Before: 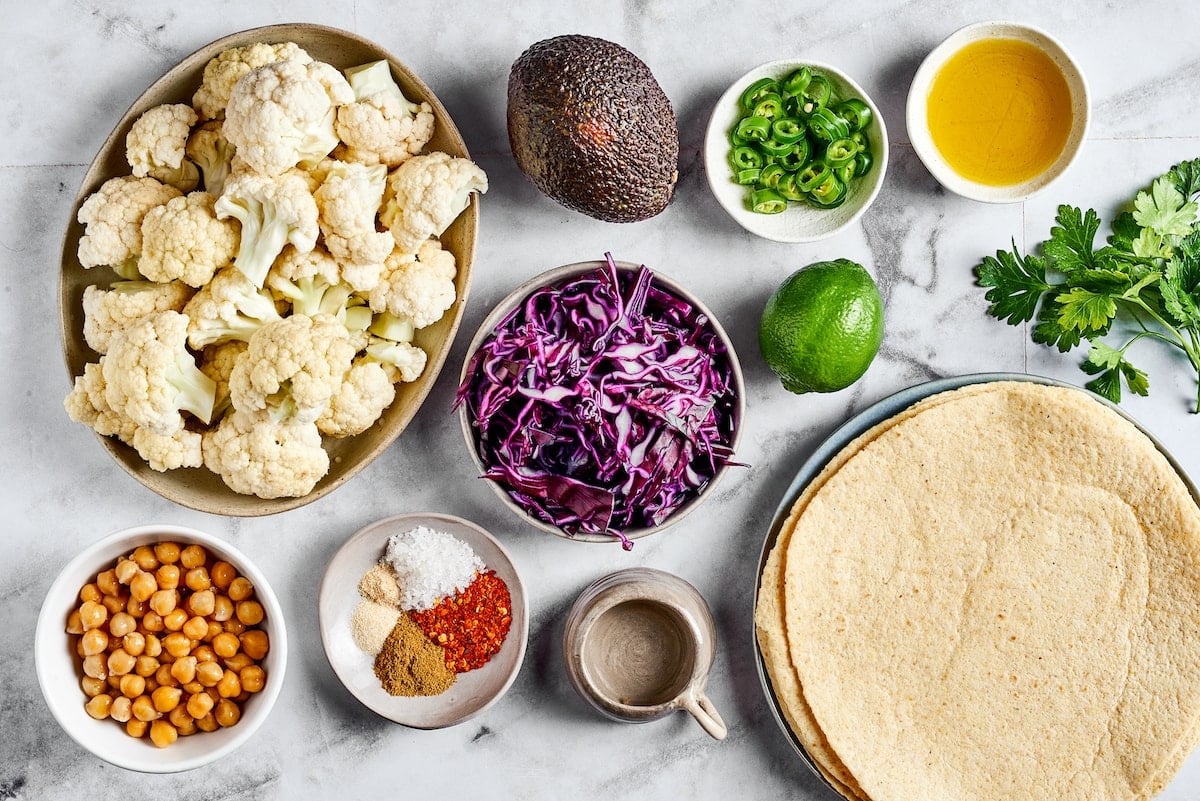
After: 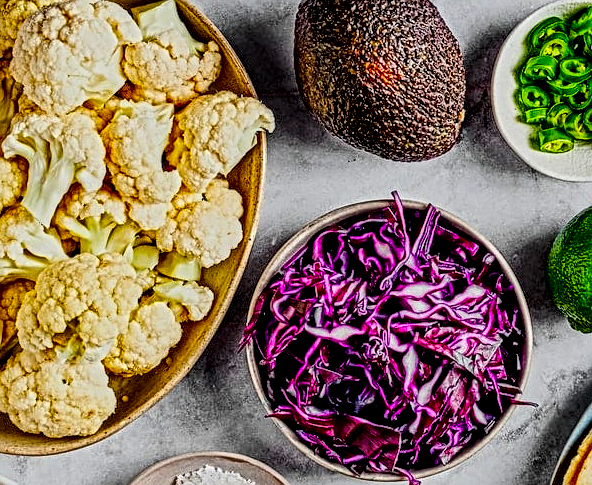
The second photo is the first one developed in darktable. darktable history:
local contrast: mode bilateral grid, contrast 20, coarseness 3, detail 299%, midtone range 0.2
filmic rgb: black relative exposure -7.76 EV, white relative exposure 4.38 EV, target black luminance 0%, hardness 3.76, latitude 50.77%, contrast 1.074, highlights saturation mix 9.99%, shadows ↔ highlights balance -0.222%, color science v4 (2020)
crop: left 17.77%, top 7.665%, right 32.823%, bottom 31.753%
contrast brightness saturation: contrast 0.168, saturation 0.319
exposure: exposure -0.609 EV, compensate exposure bias true, compensate highlight preservation false
color balance rgb: perceptual saturation grading › global saturation 19.817%, perceptual brilliance grading › global brilliance 2.671%, perceptual brilliance grading › highlights -2.939%, perceptual brilliance grading › shadows 3.601%
